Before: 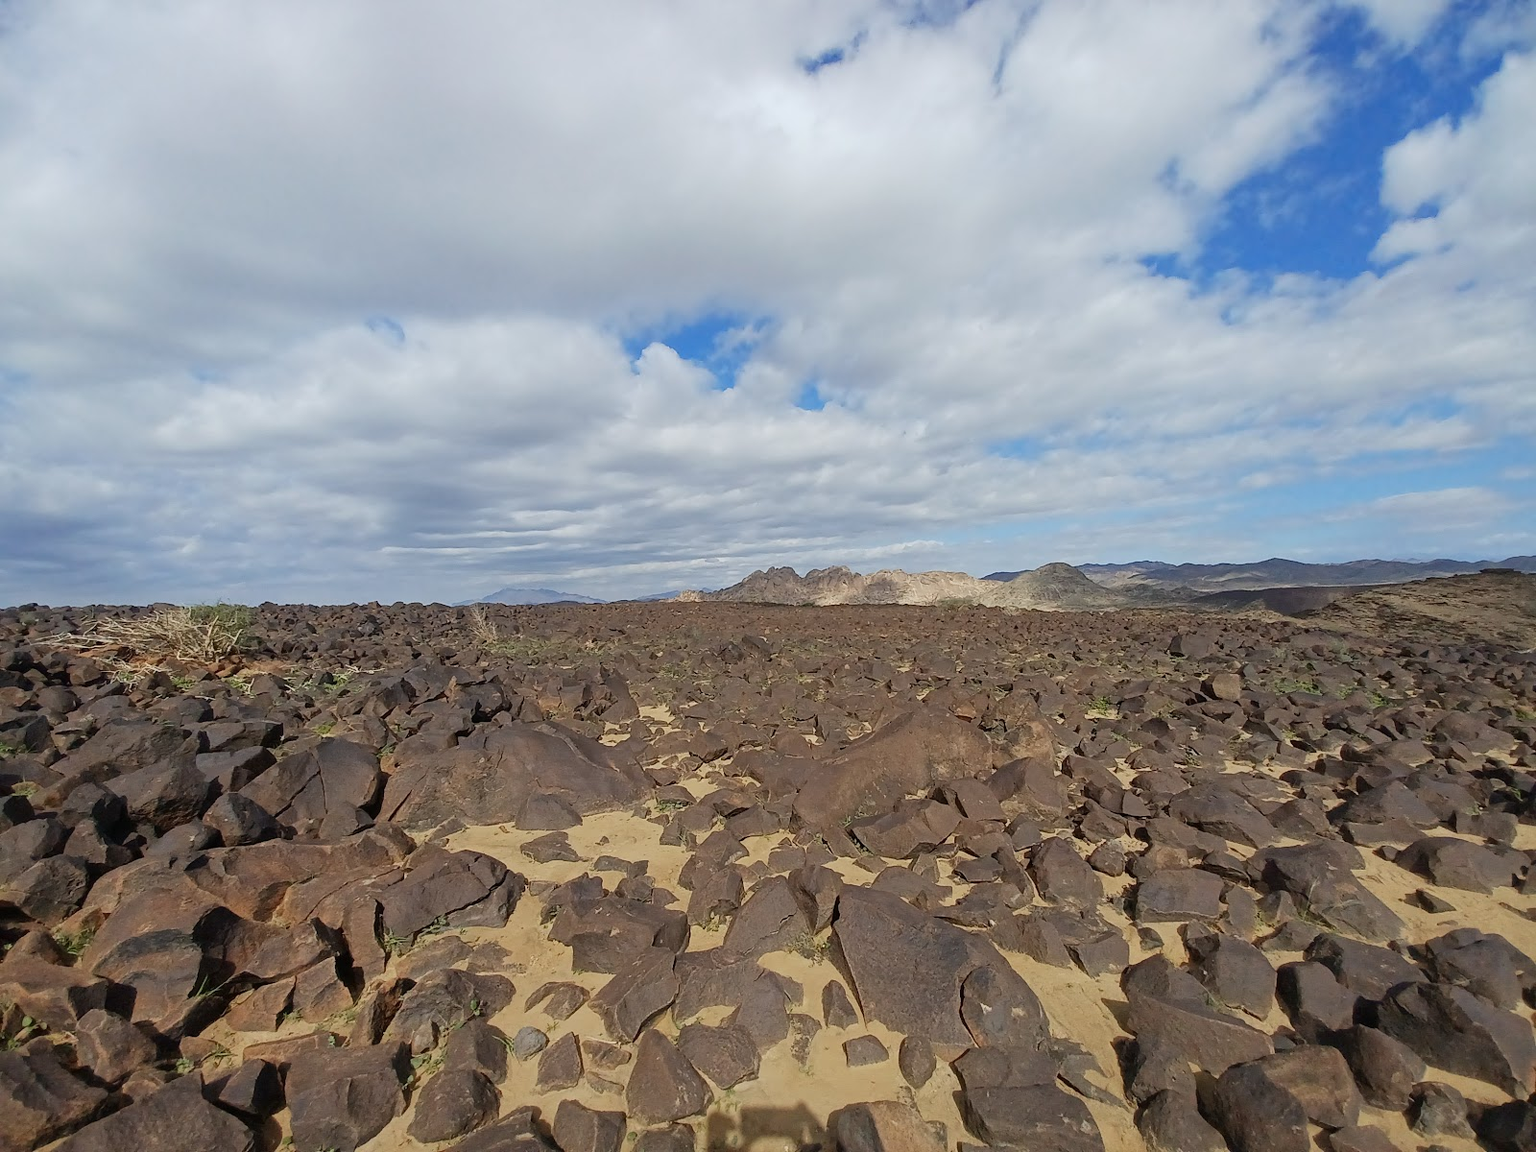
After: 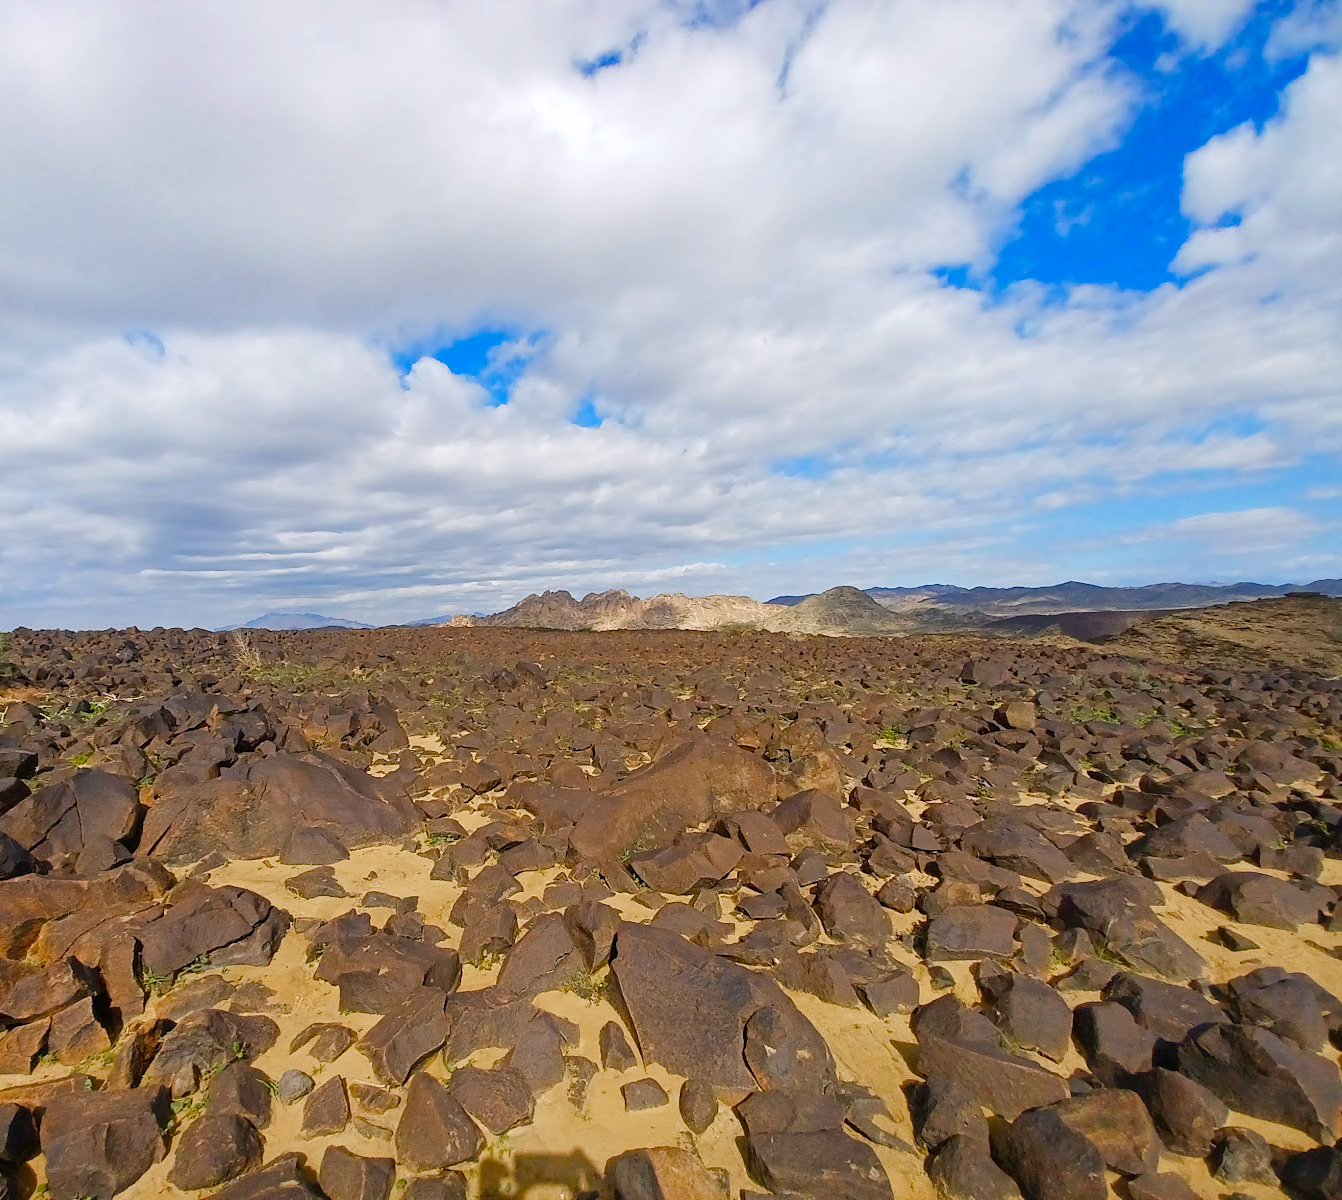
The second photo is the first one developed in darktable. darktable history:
color balance rgb: highlights gain › chroma 0.895%, highlights gain › hue 26.84°, linear chroma grading › shadows -9.829%, linear chroma grading › global chroma 20.292%, perceptual saturation grading › global saturation 0.8%, perceptual saturation grading › highlights -17.297%, perceptual saturation grading › mid-tones 33.463%, perceptual saturation grading › shadows 50.272%, perceptual brilliance grading › highlights 8.195%, perceptual brilliance grading › mid-tones 4.162%, perceptual brilliance grading › shadows 1.184%, global vibrance 15.021%
crop: left 16.113%
